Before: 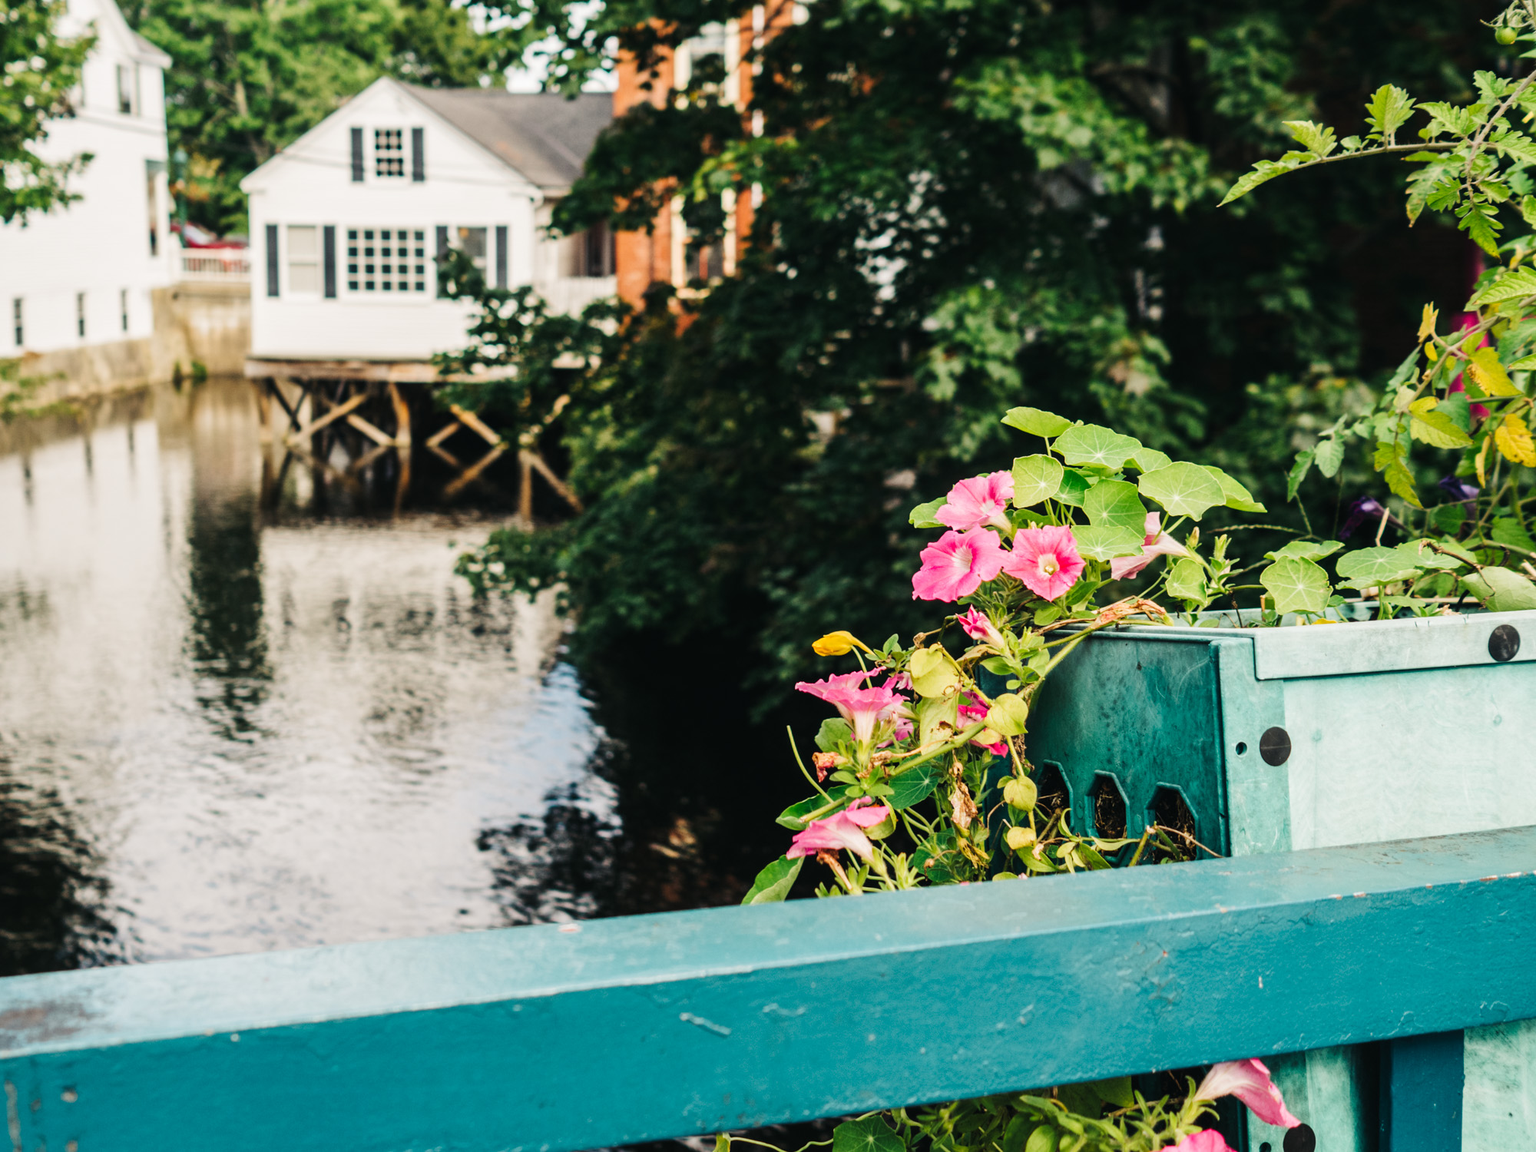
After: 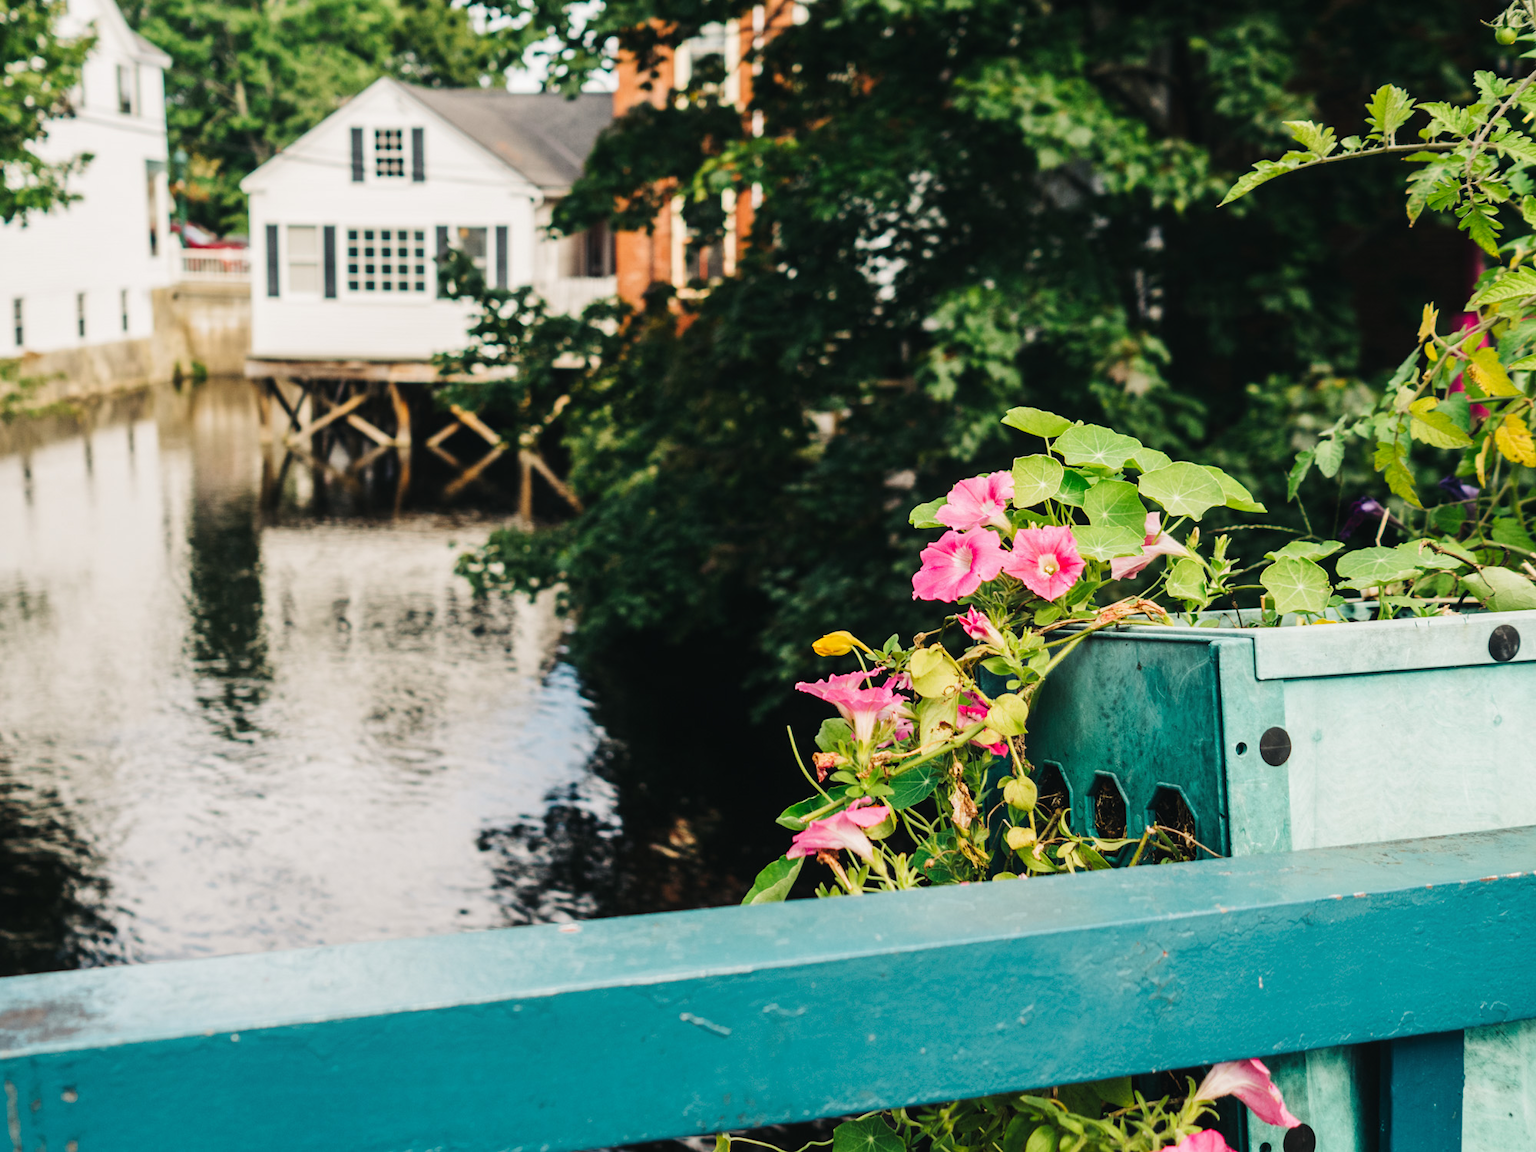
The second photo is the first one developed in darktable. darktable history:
local contrast: mode bilateral grid, contrast 100, coarseness 99, detail 89%, midtone range 0.2
